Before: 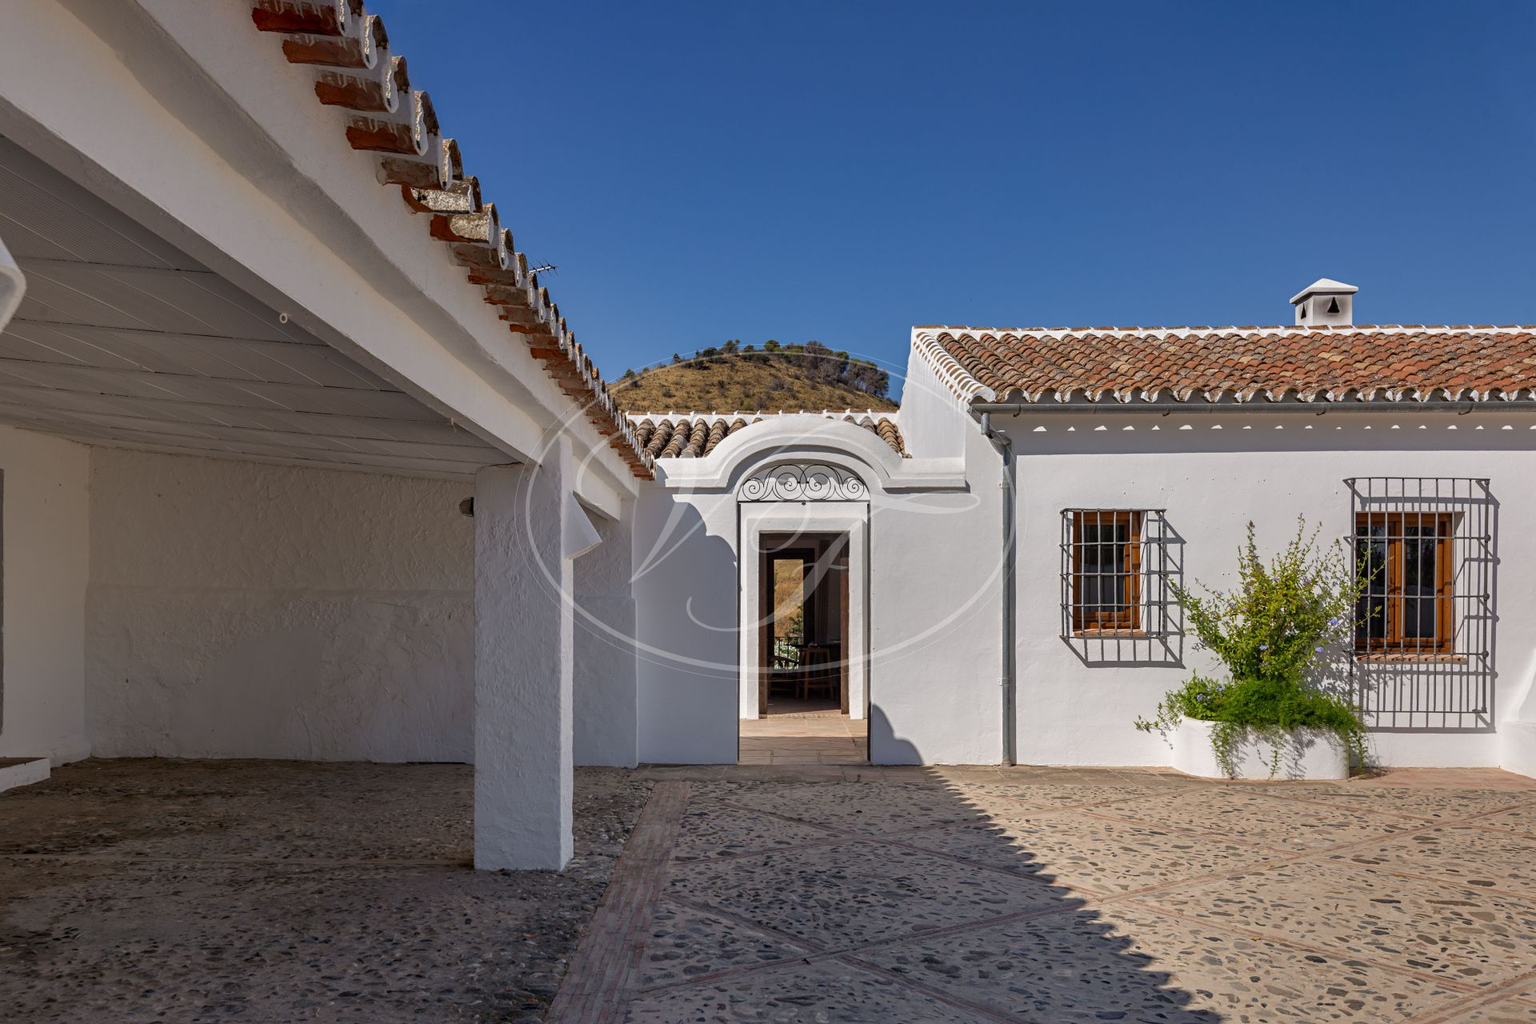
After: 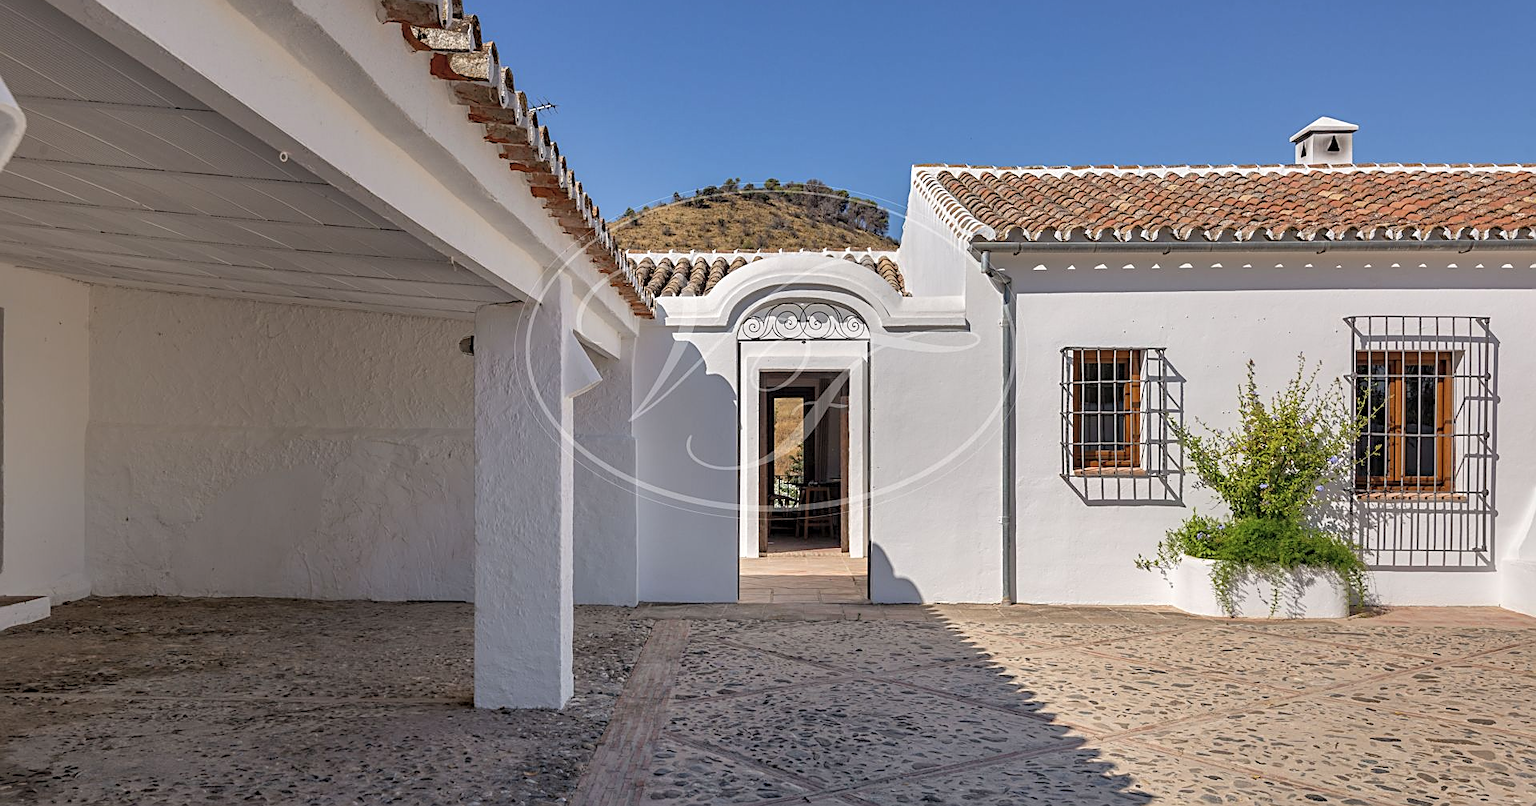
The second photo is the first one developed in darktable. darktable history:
local contrast: highlights 107%, shadows 101%, detail 120%, midtone range 0.2
contrast brightness saturation: brightness 0.154
crop and rotate: top 15.797%, bottom 5.379%
shadows and highlights: shadows 20.84, highlights -36.27, soften with gaussian
sharpen: on, module defaults
